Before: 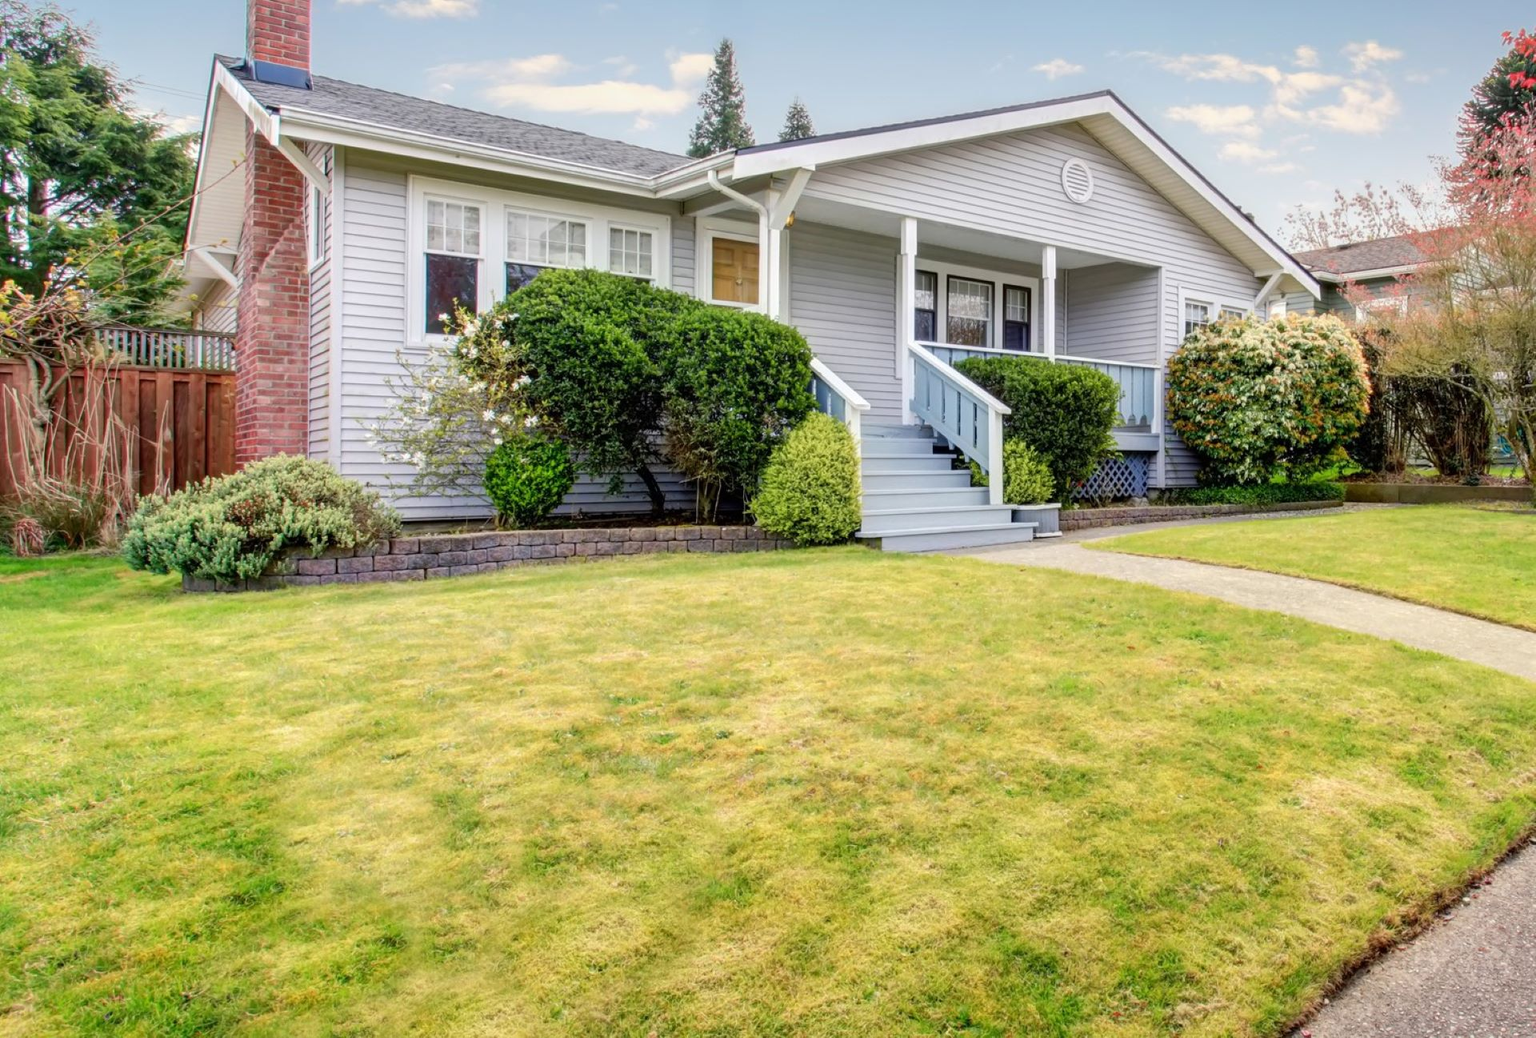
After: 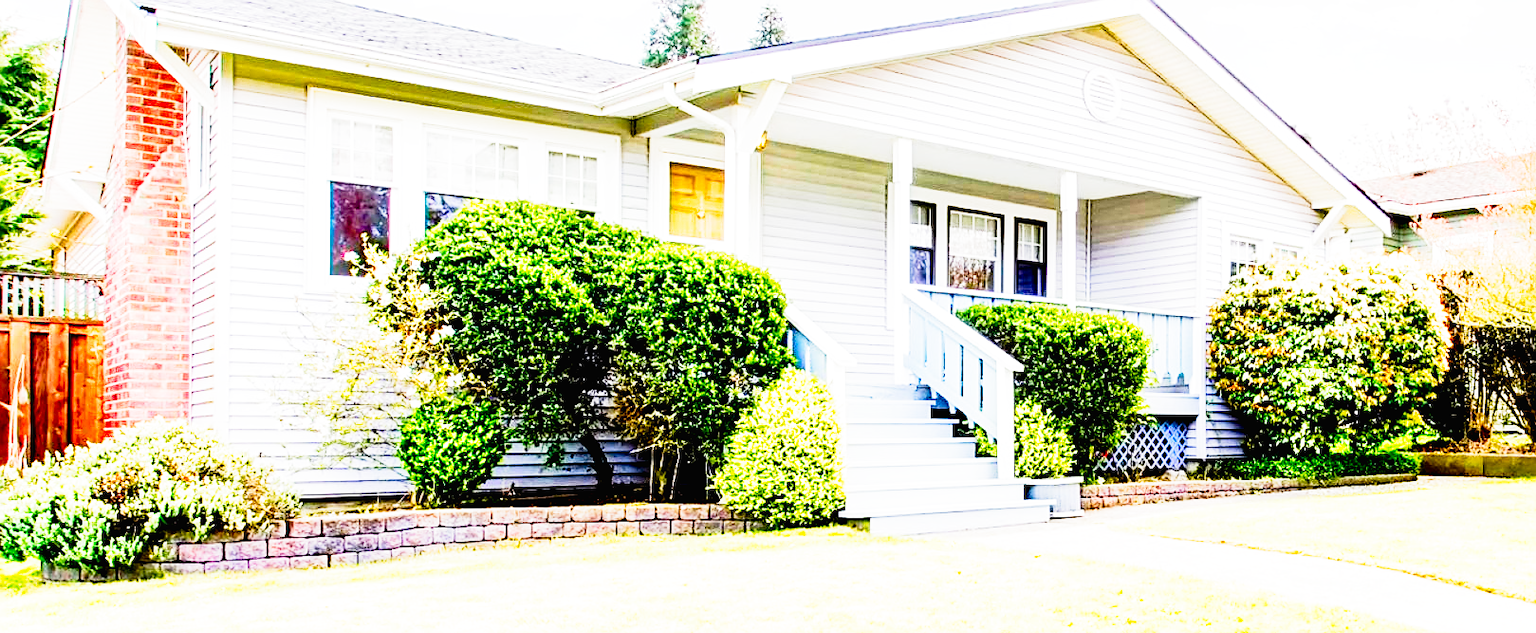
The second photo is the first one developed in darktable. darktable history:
sharpen: on, module defaults
tone curve: curves: ch0 [(0.016, 0.011) (0.084, 0.026) (0.469, 0.508) (0.721, 0.862) (1, 1)], preserve colors none
crop and rotate: left 9.661%, top 9.743%, right 5.964%, bottom 38.697%
filmic rgb: black relative exposure -7.73 EV, white relative exposure 4.36 EV, target black luminance 0%, hardness 3.75, latitude 50.78%, contrast 1.071, highlights saturation mix 8.98%, shadows ↔ highlights balance -0.212%, add noise in highlights 0.002, preserve chrominance no, color science v4 (2020)
exposure: black level correction 0, exposure 1.2 EV, compensate highlight preservation false
velvia: strength 32.21%, mid-tones bias 0.205
tone equalizer: -8 EV -0.78 EV, -7 EV -0.683 EV, -6 EV -0.581 EV, -5 EV -0.366 EV, -3 EV 0.404 EV, -2 EV 0.6 EV, -1 EV 0.691 EV, +0 EV 0.724 EV, edges refinement/feathering 500, mask exposure compensation -1.57 EV, preserve details no
